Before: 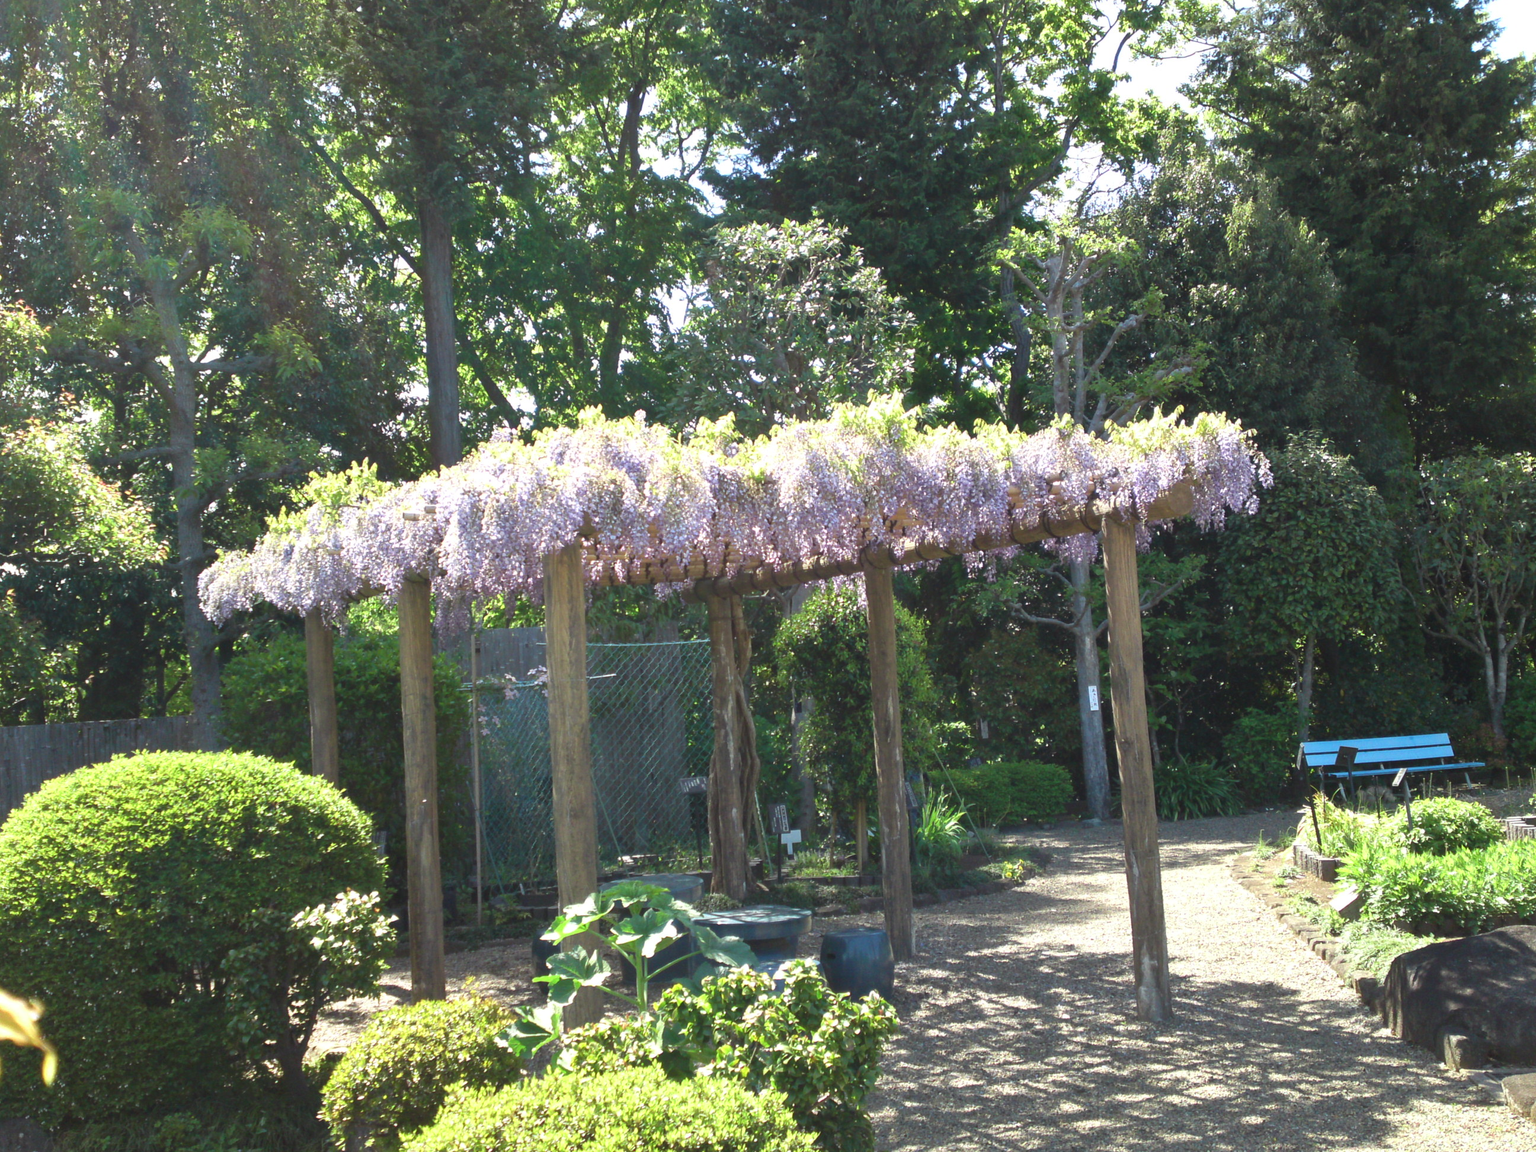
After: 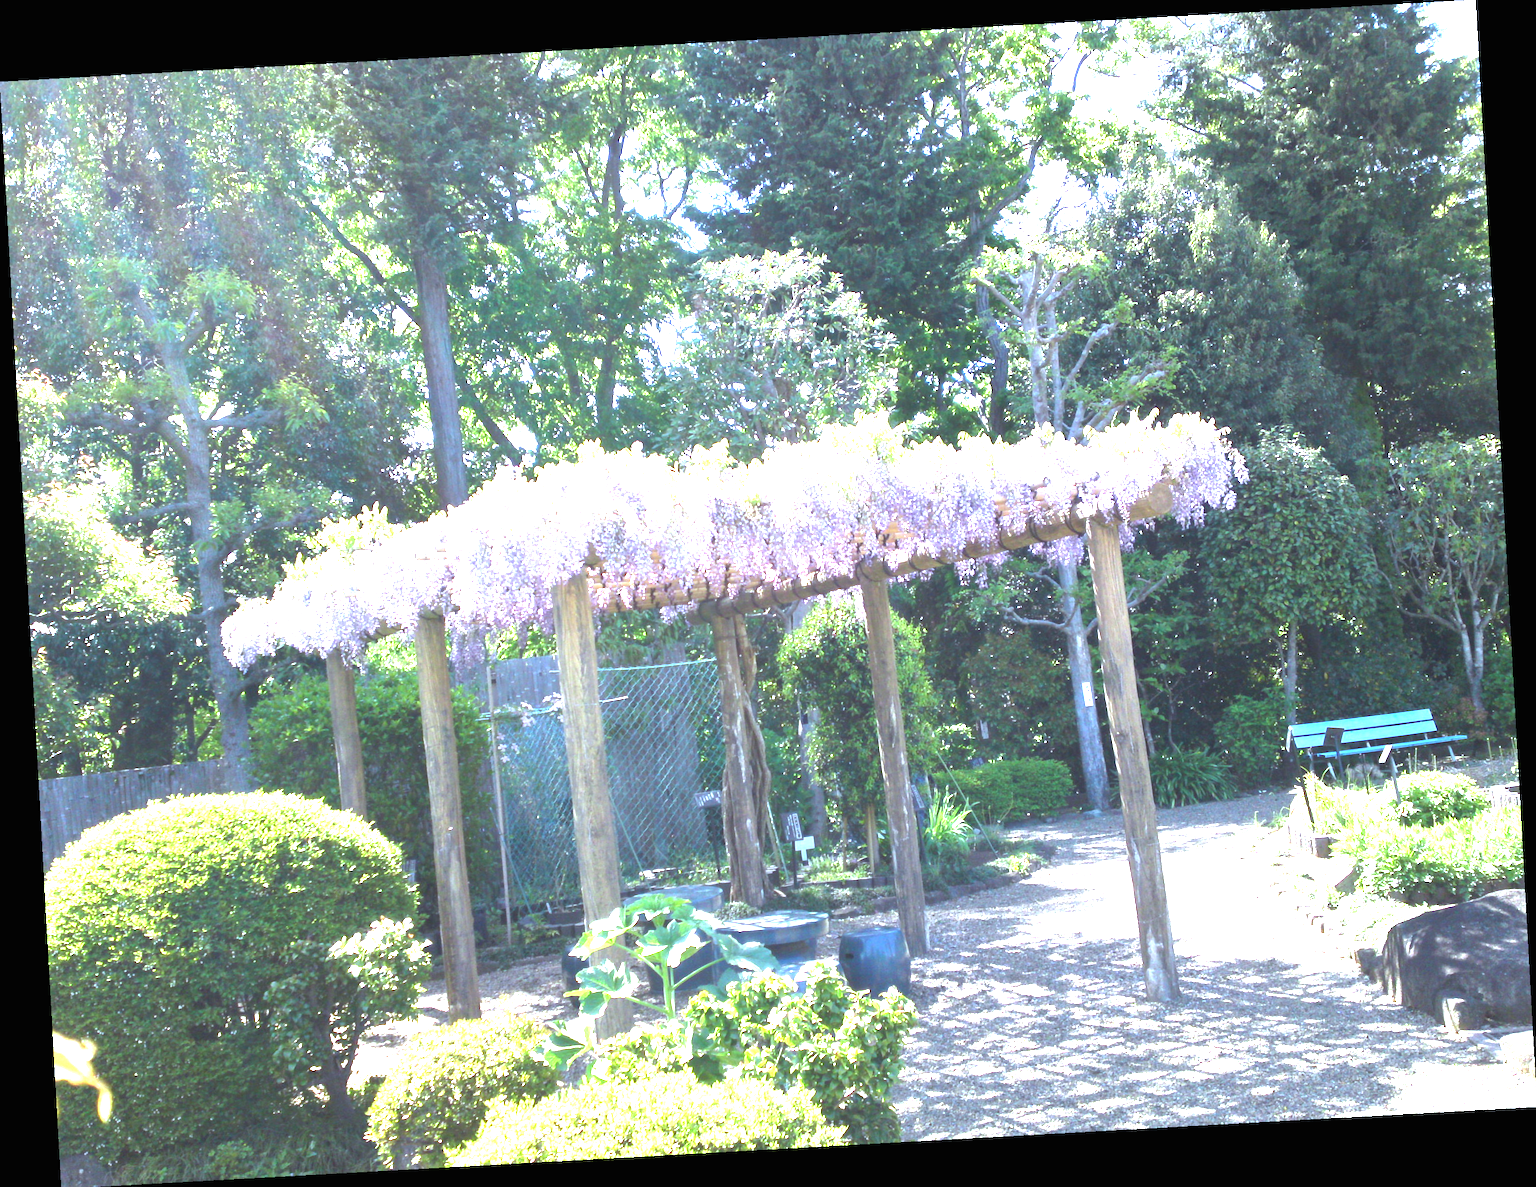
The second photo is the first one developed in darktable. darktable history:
white balance: red 0.948, green 1.02, blue 1.176
rotate and perspective: rotation -3.18°, automatic cropping off
exposure: black level correction 0, exposure 1.75 EV, compensate exposure bias true, compensate highlight preservation false
